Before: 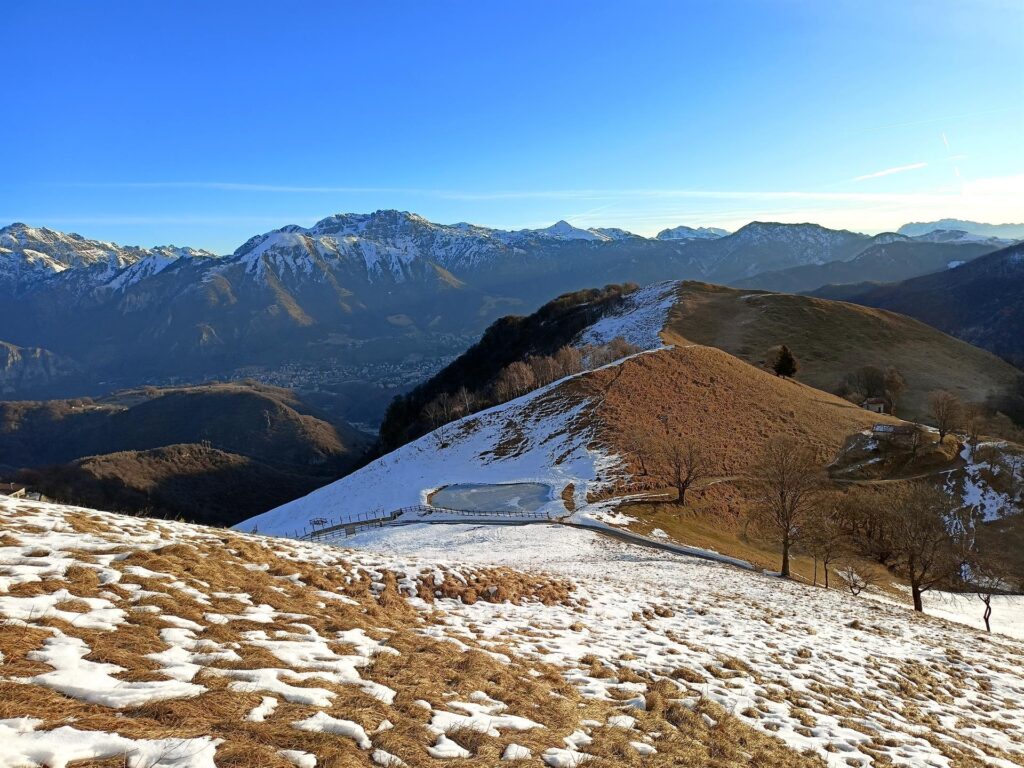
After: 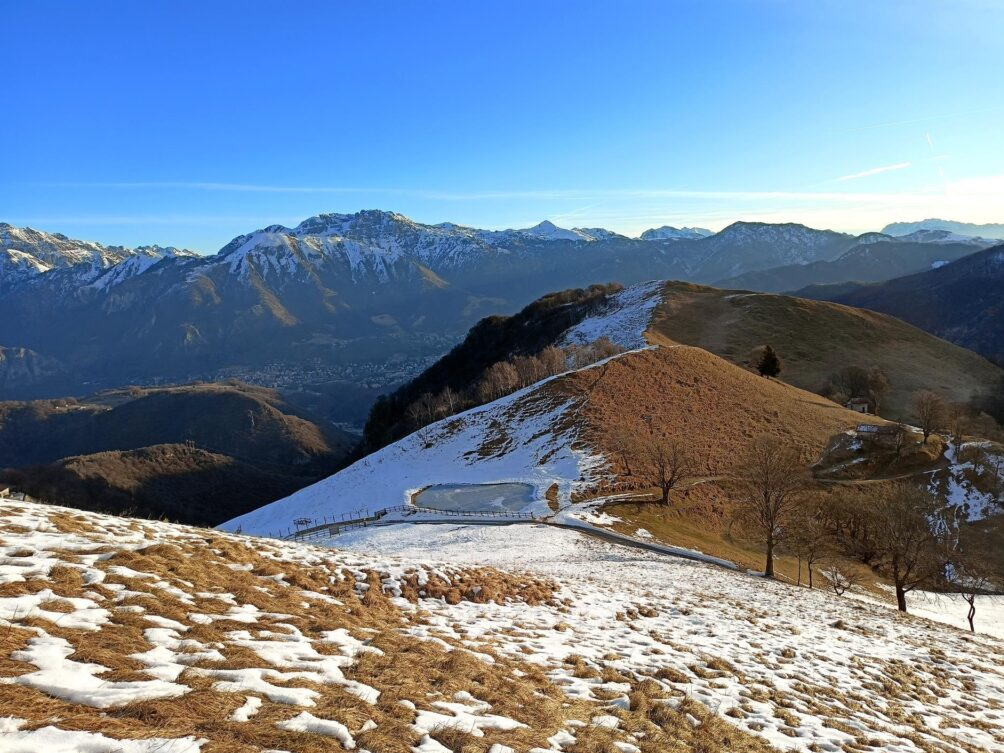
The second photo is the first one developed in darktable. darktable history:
crop: left 1.652%, right 0.272%, bottom 1.902%
